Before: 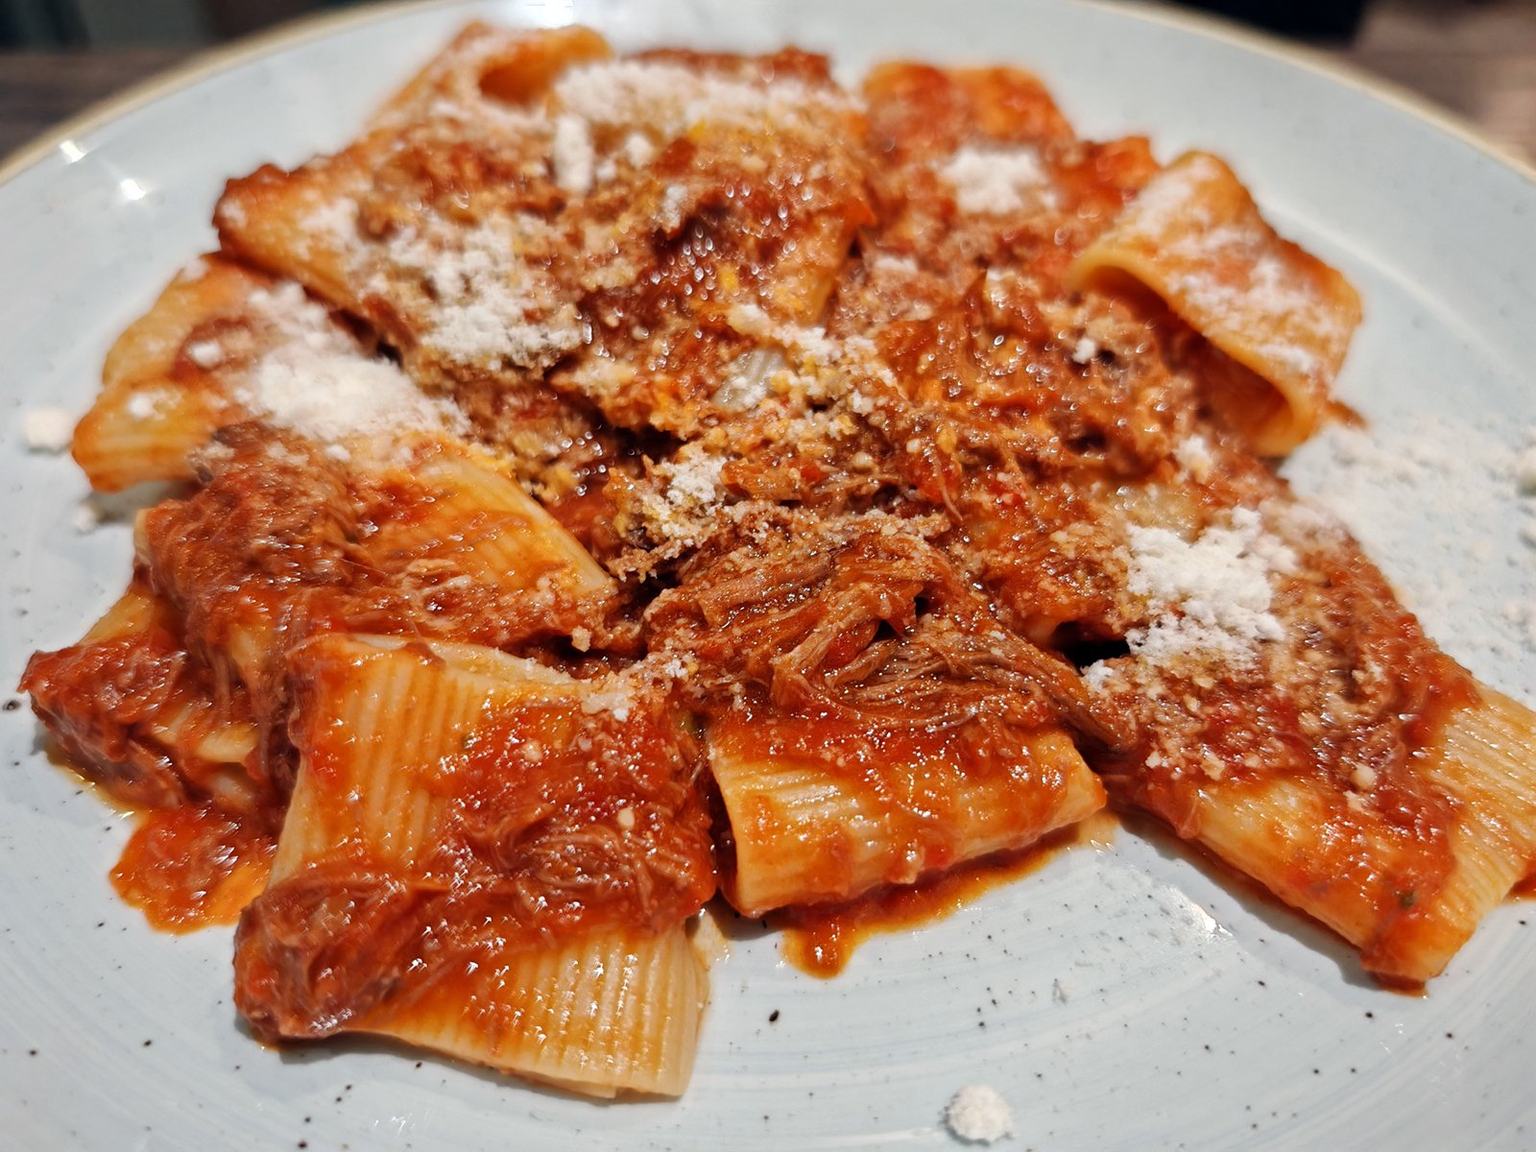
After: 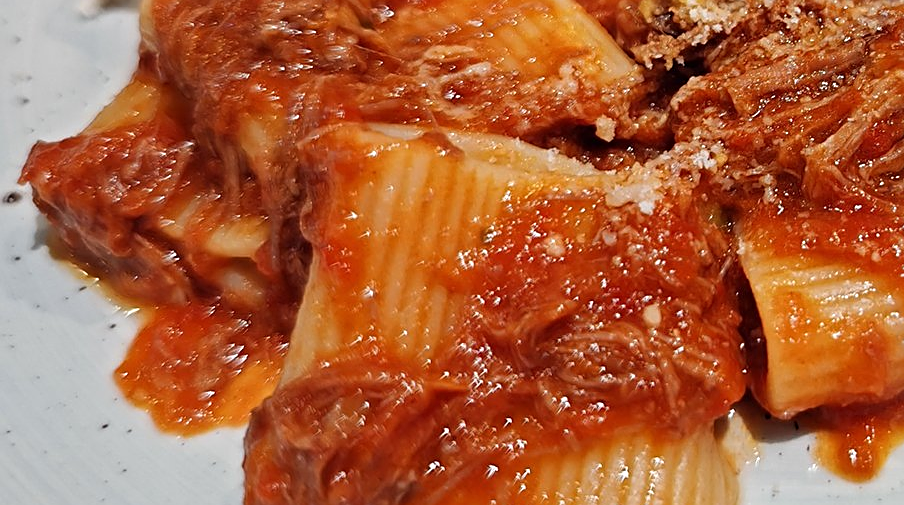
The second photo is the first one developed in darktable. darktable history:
sharpen: on, module defaults
crop: top 44.783%, right 43.487%, bottom 13.076%
